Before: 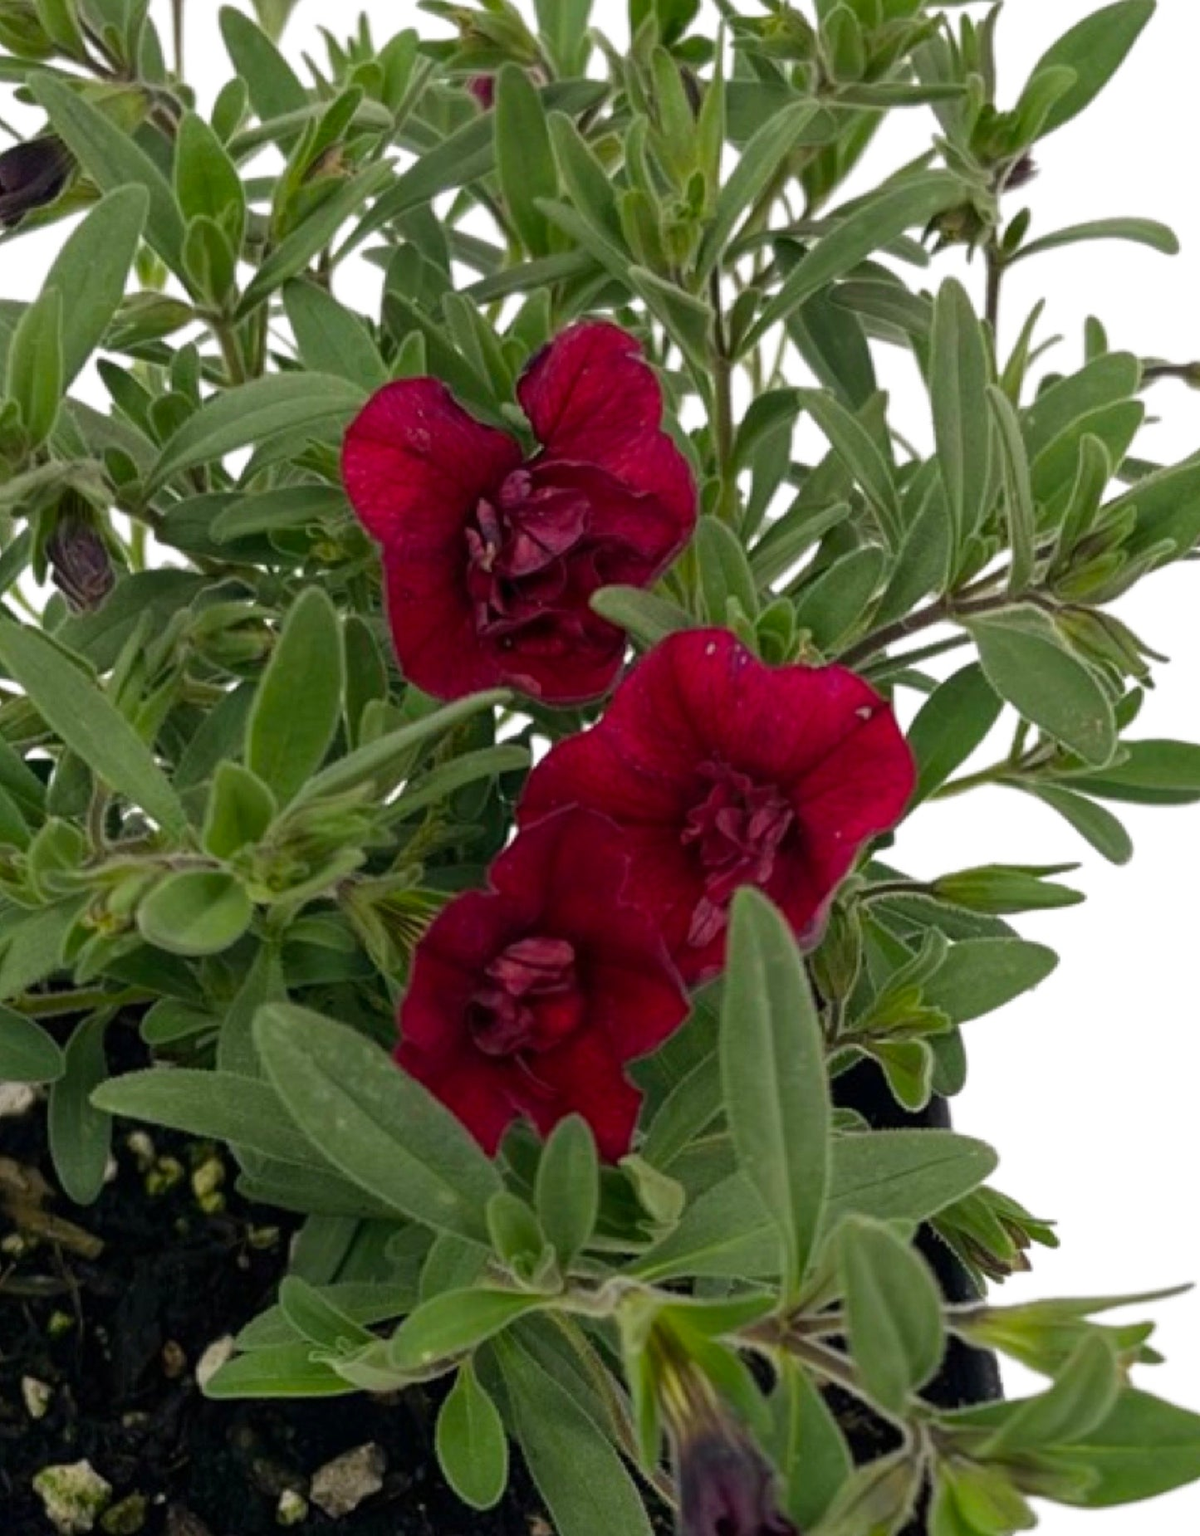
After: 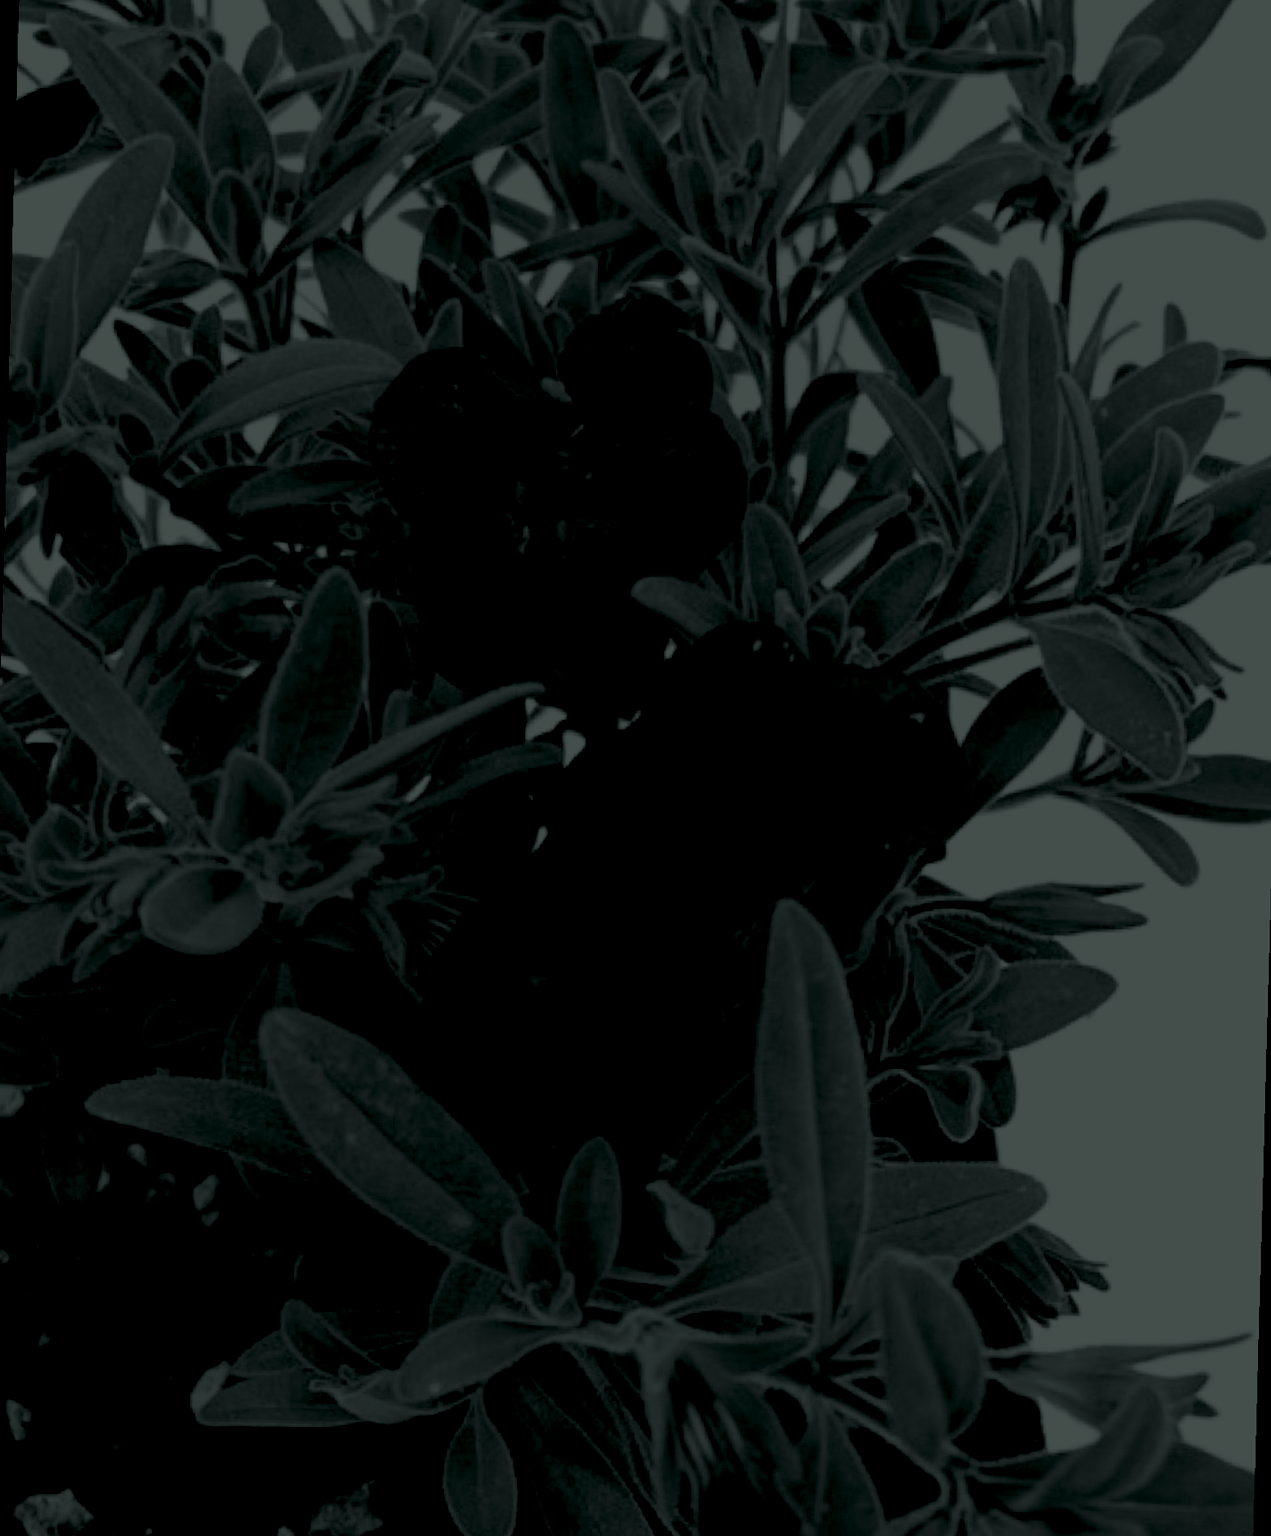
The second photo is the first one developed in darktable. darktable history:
colorize: hue 90°, saturation 19%, lightness 1.59%, version 1
rotate and perspective: rotation 1.57°, crop left 0.018, crop right 0.982, crop top 0.039, crop bottom 0.961
filmic rgb: black relative exposure -2.85 EV, white relative exposure 4.56 EV, hardness 1.77, contrast 1.25, preserve chrominance no, color science v5 (2021)
